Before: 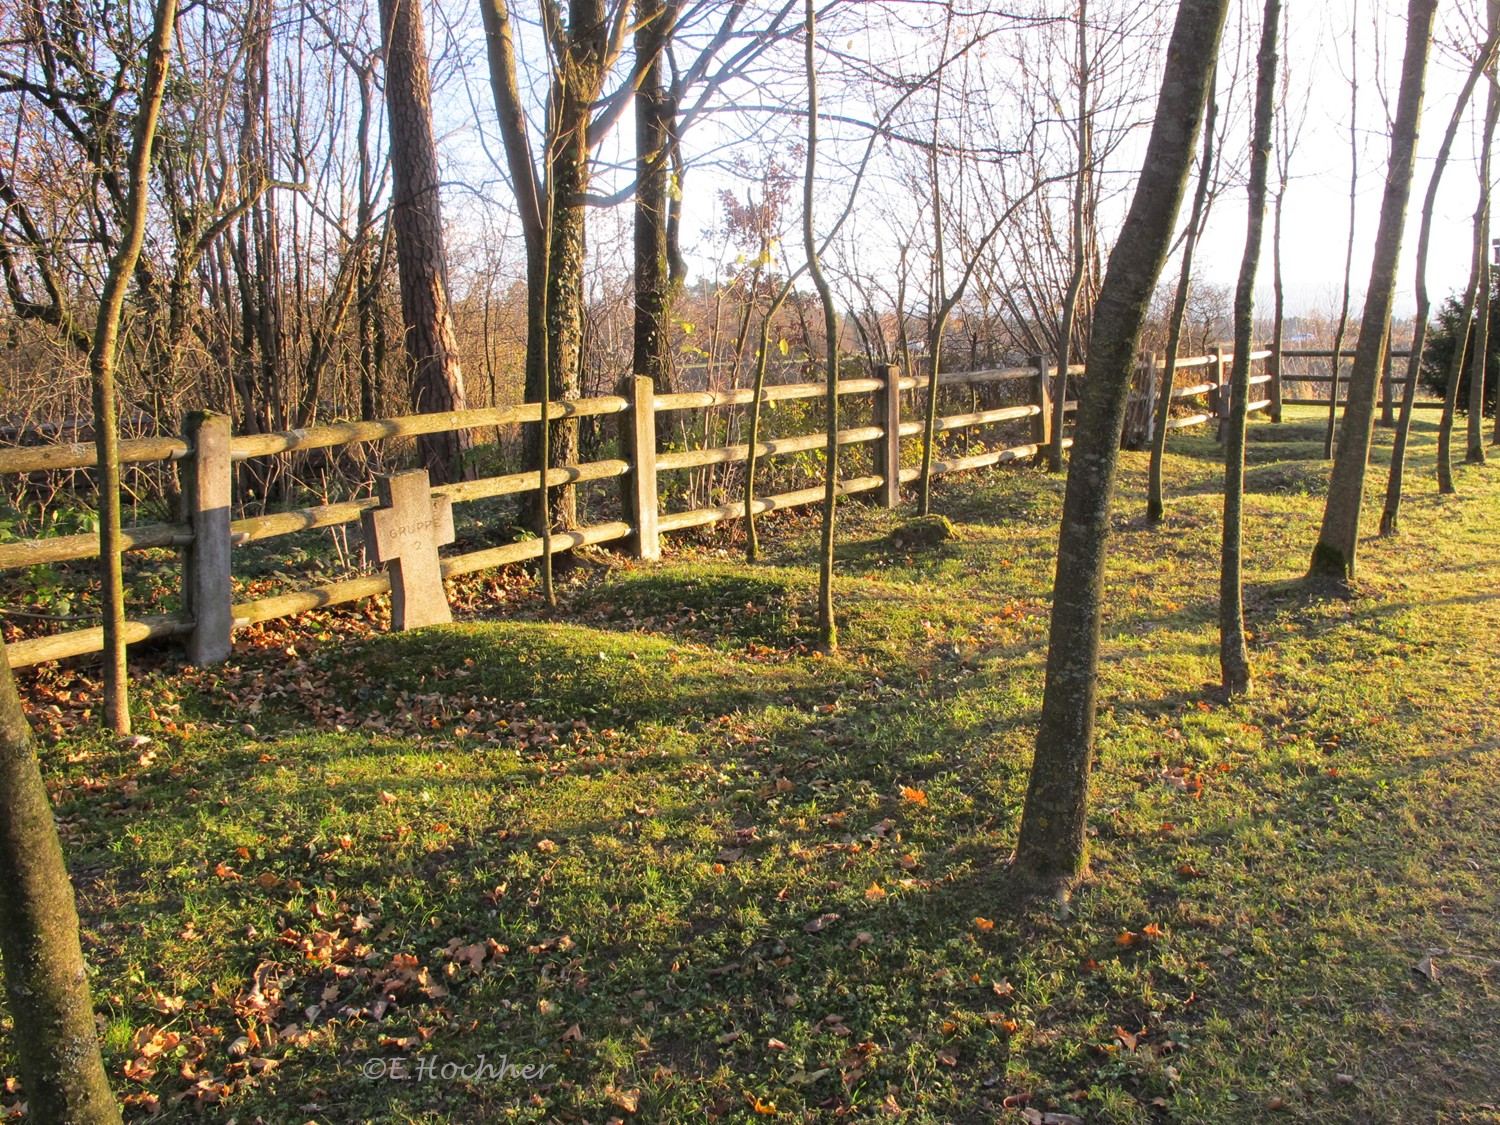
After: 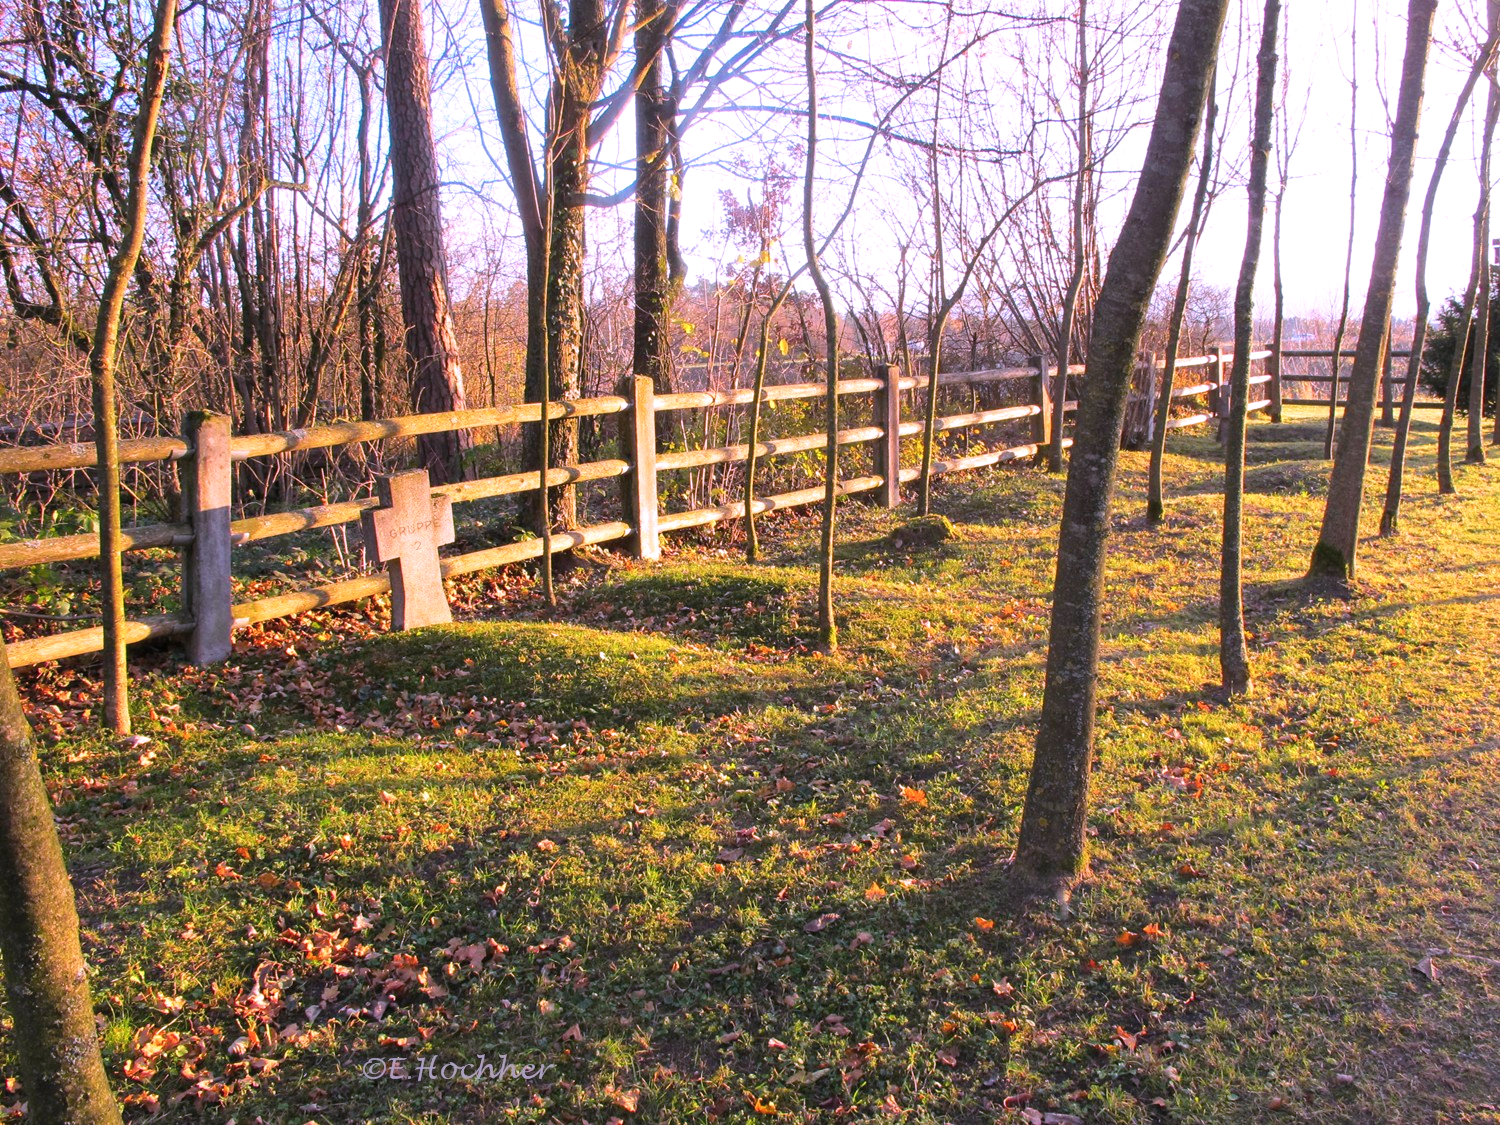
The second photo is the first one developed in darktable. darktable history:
color correction: highlights a* 15.03, highlights b* -25.07
exposure: exposure 0.236 EV, compensate highlight preservation false
color balance rgb: perceptual saturation grading › global saturation 20%, global vibrance 20%
